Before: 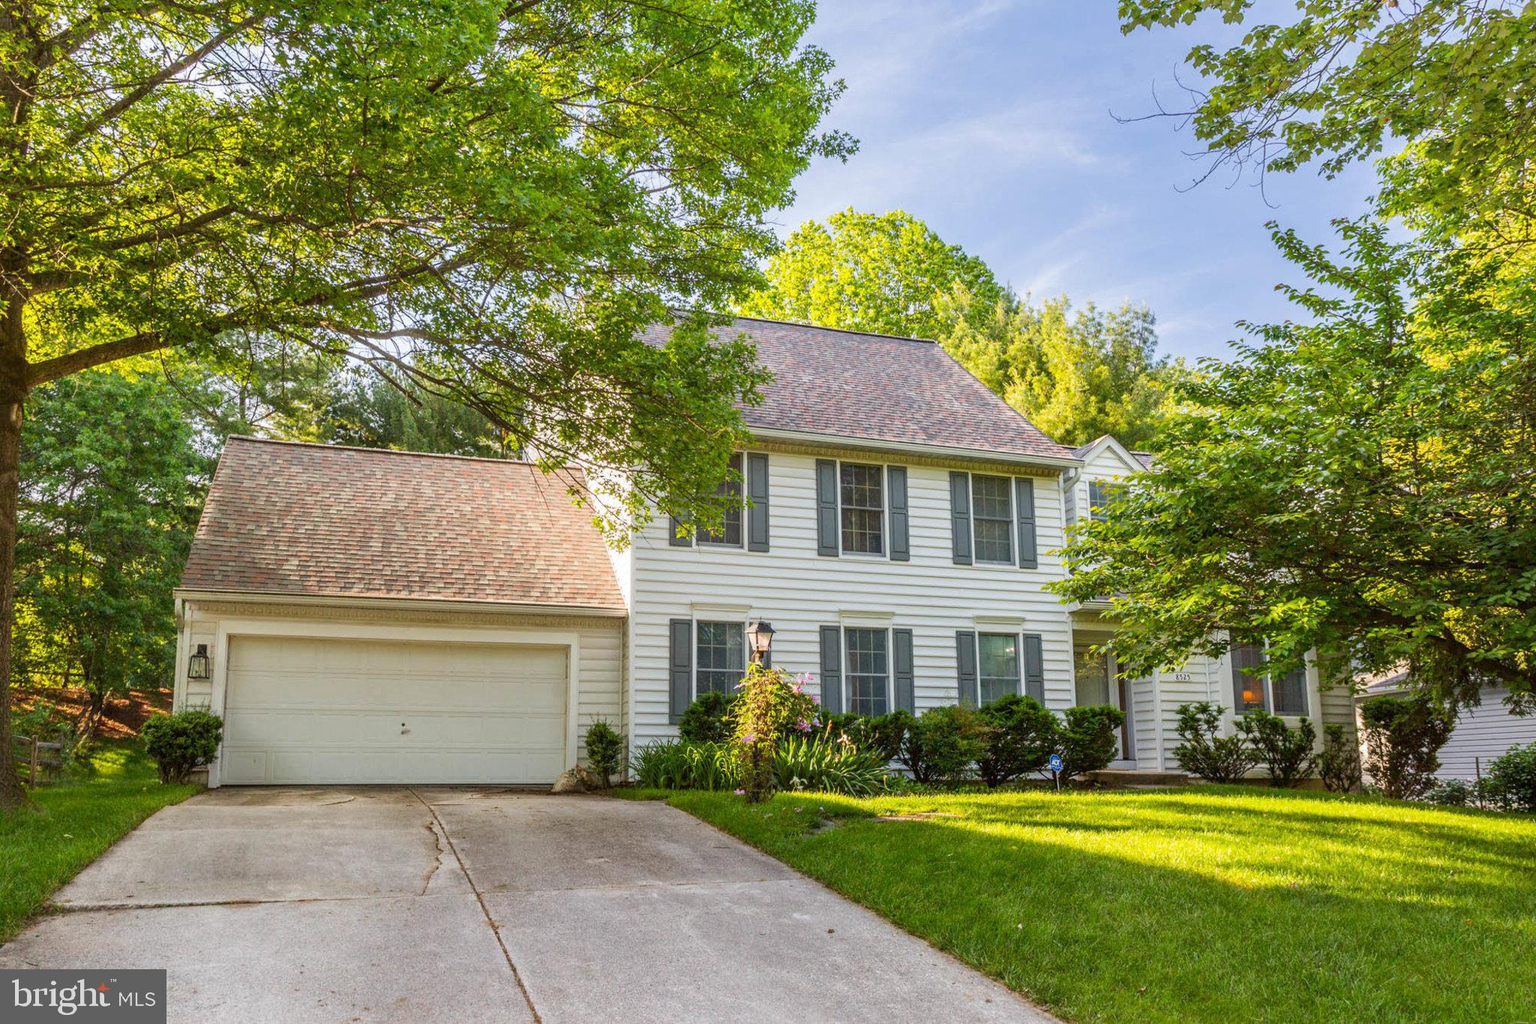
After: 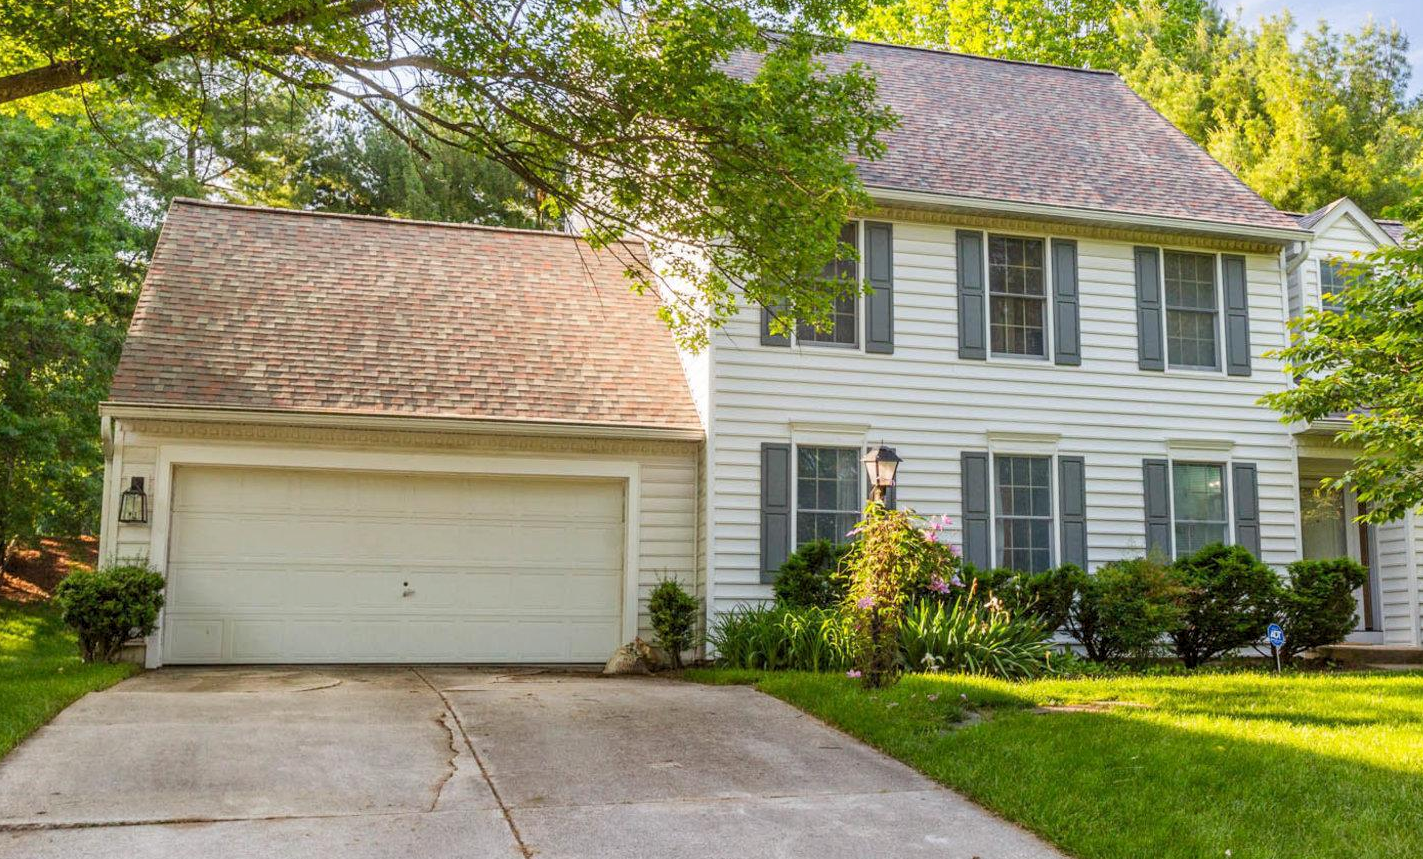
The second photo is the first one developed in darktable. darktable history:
levels: levels [0.018, 0.493, 1]
crop: left 6.488%, top 27.986%, right 24.019%, bottom 9.083%
